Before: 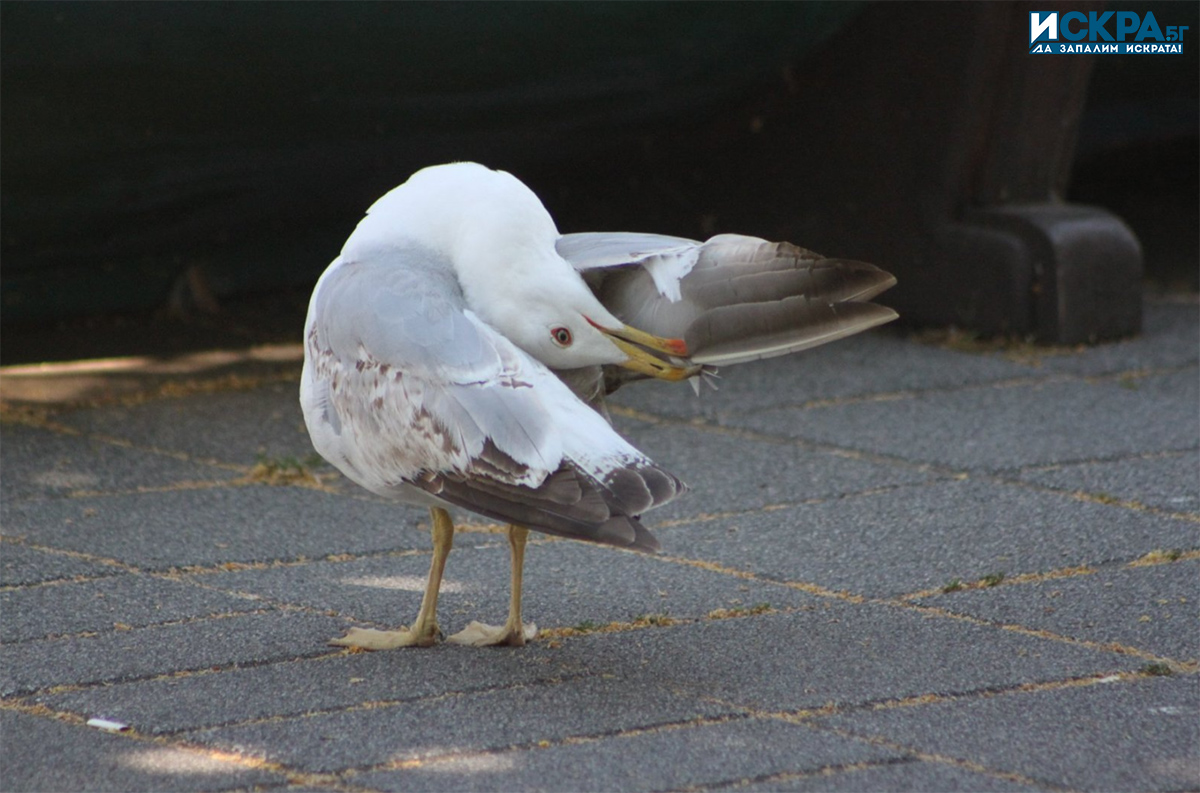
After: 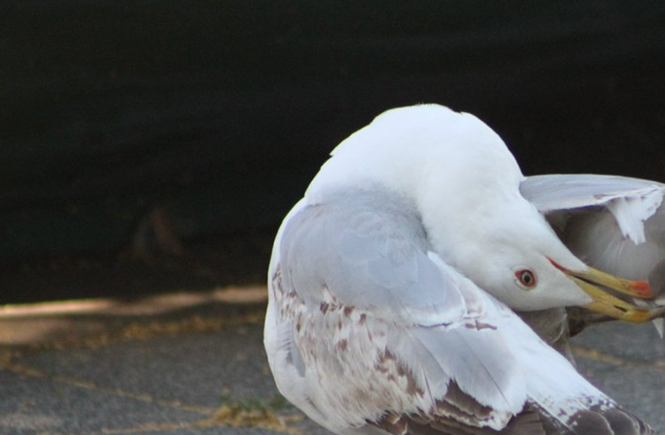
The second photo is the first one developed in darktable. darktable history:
crop and rotate: left 3.022%, top 7.477%, right 41.532%, bottom 37.553%
